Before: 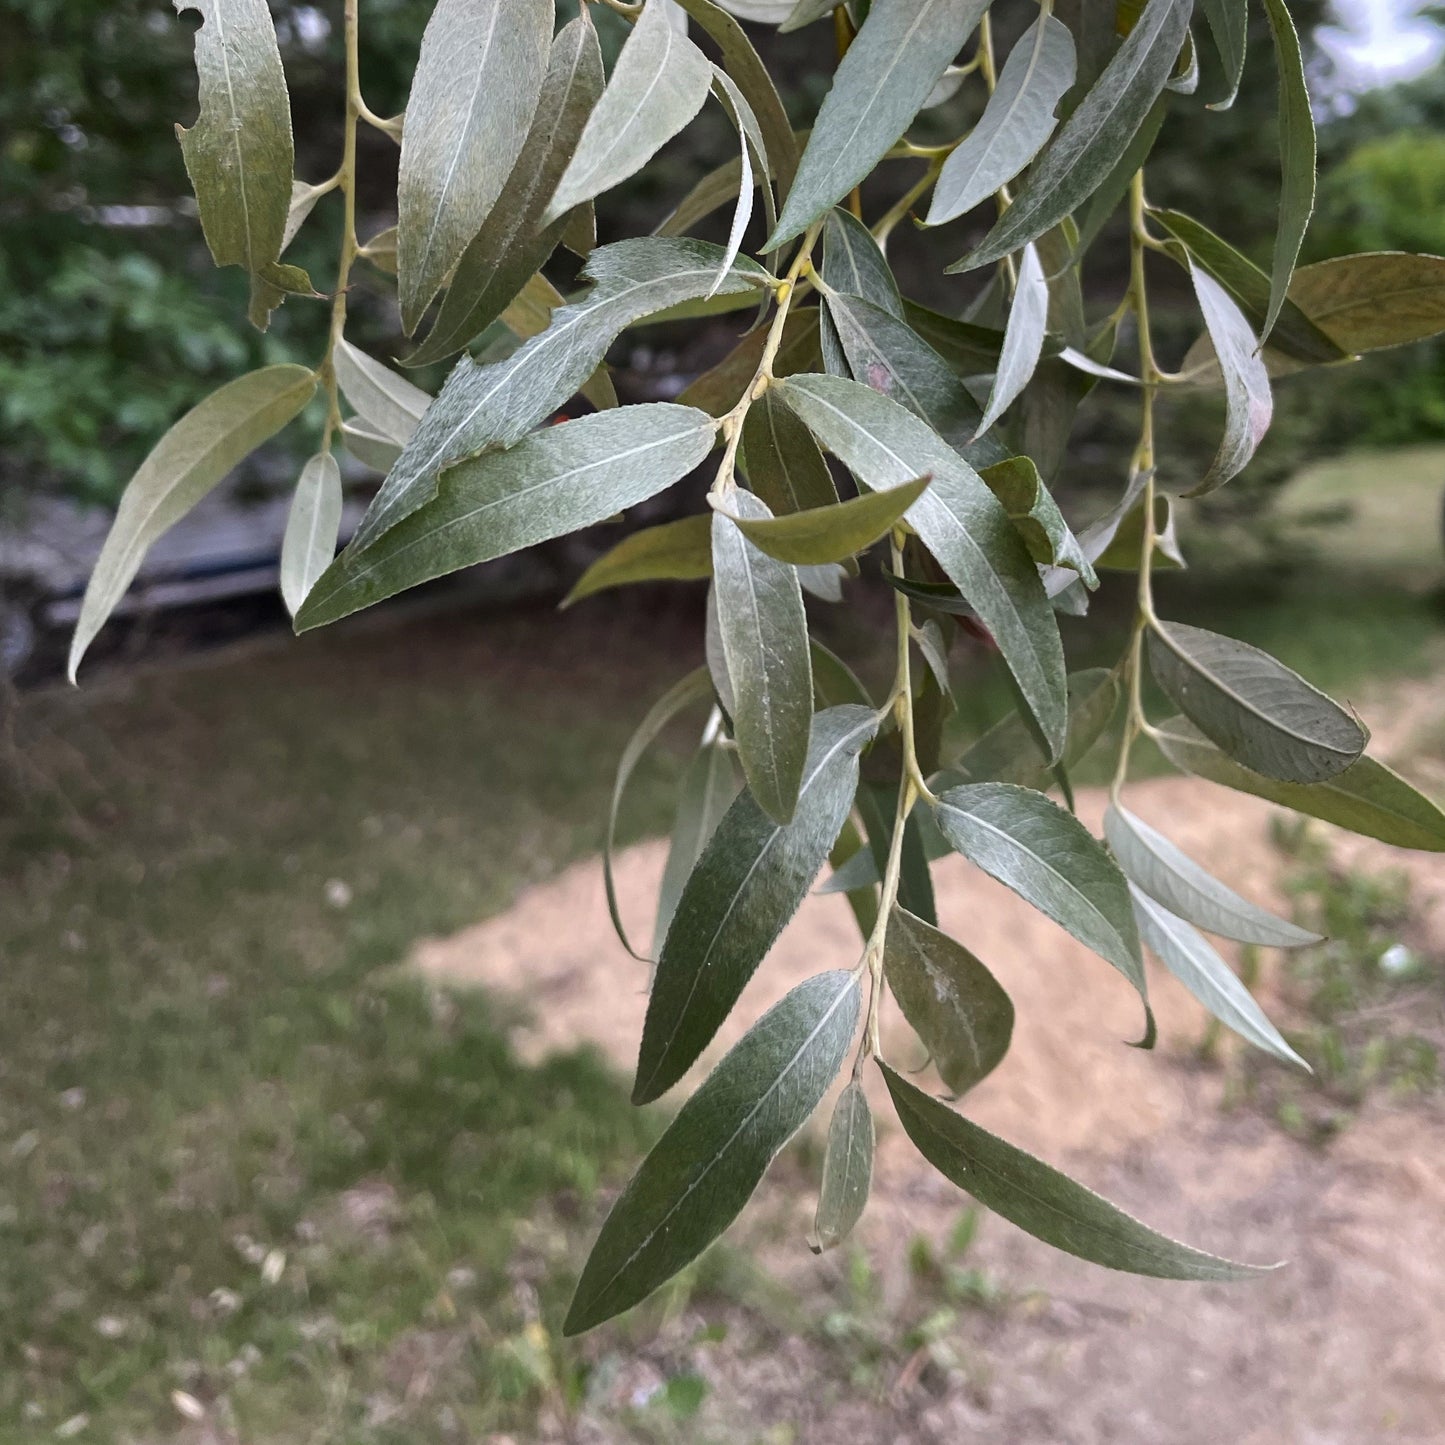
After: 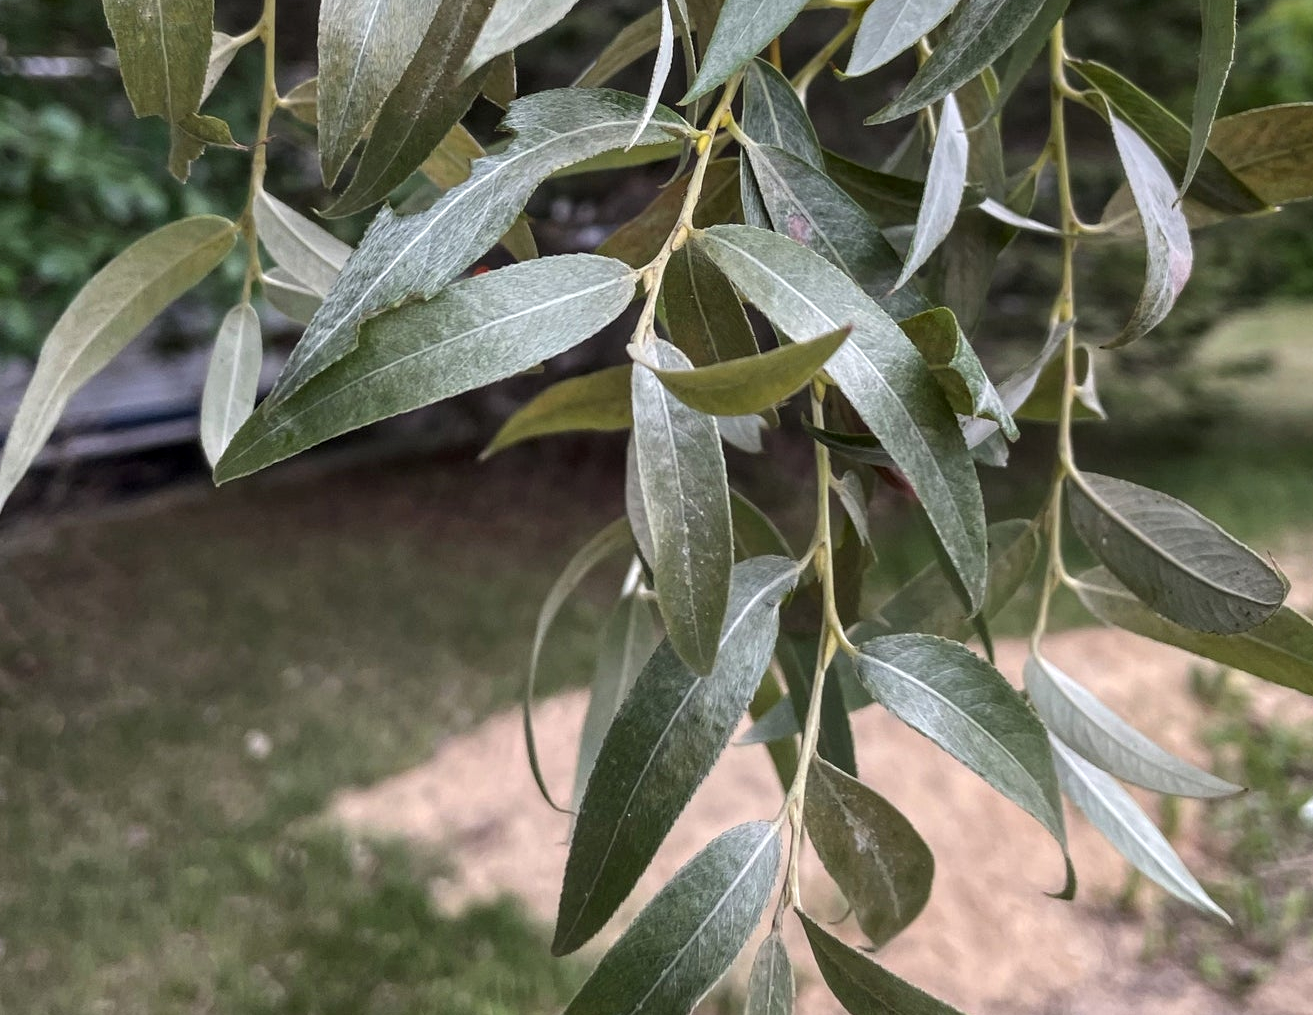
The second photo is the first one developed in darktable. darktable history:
local contrast: on, module defaults
crop: left 5.596%, top 10.314%, right 3.534%, bottom 19.395%
